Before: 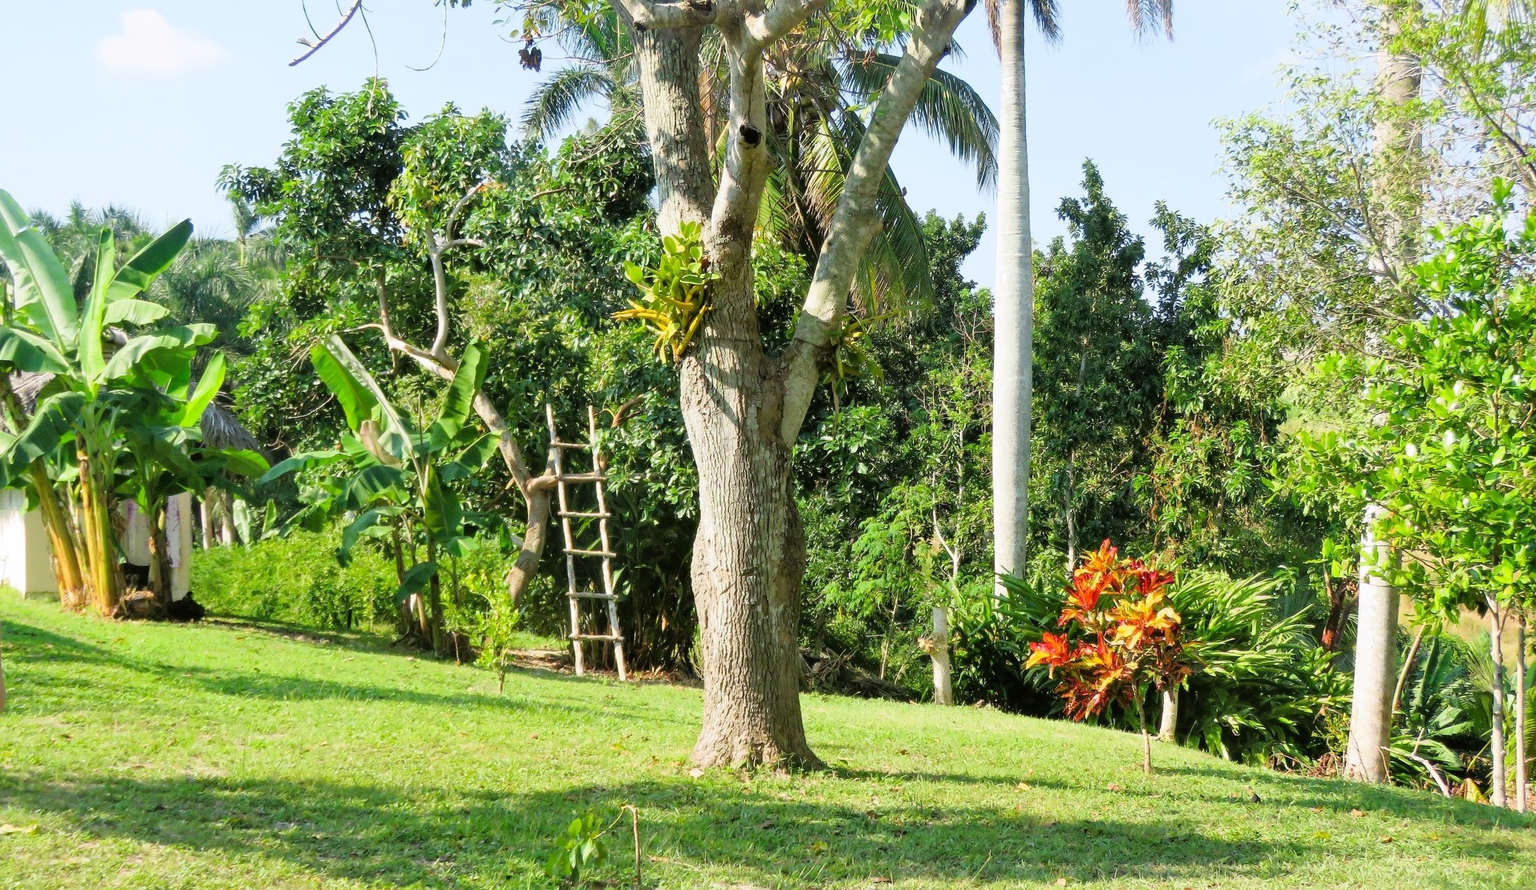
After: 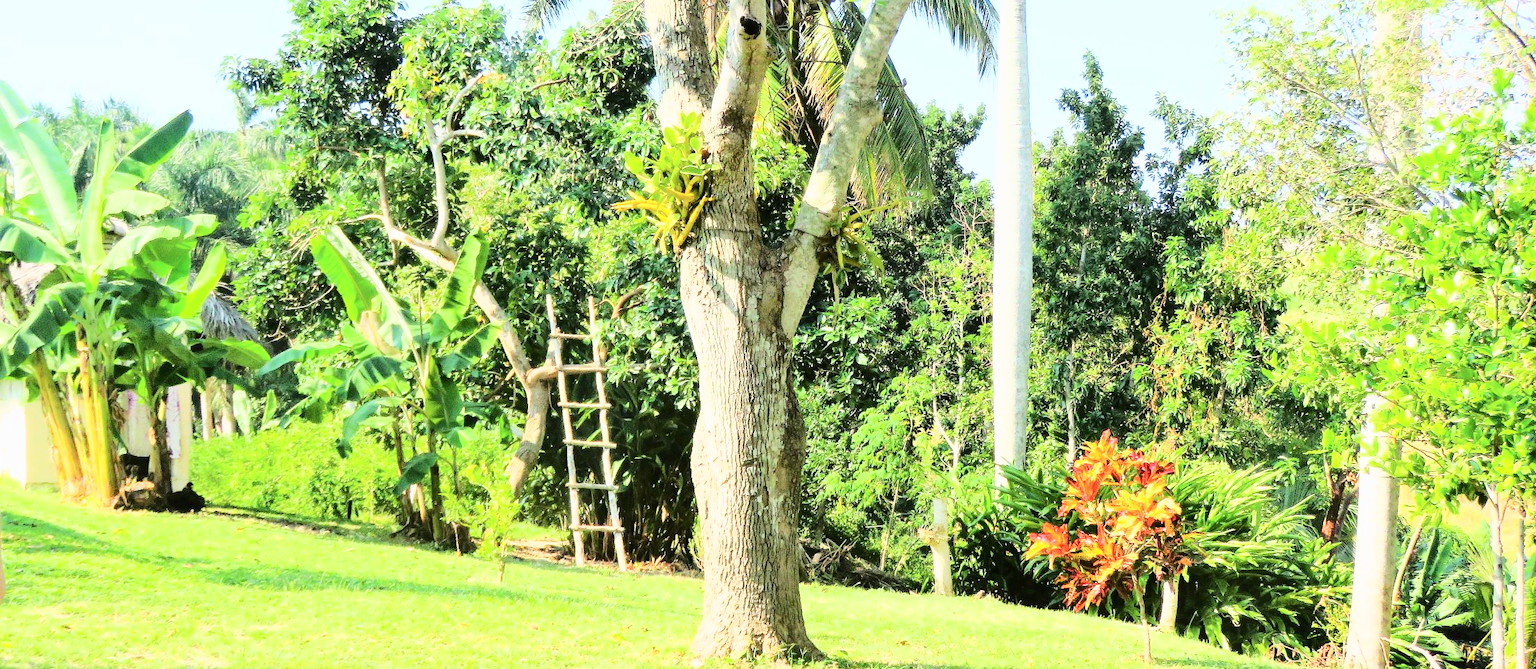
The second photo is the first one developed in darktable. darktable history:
crop and rotate: top 12.287%, bottom 12.498%
contrast brightness saturation: contrast 0.236, brightness 0.091
base curve: curves: ch0 [(0, 0) (0.025, 0.046) (0.112, 0.277) (0.467, 0.74) (0.814, 0.929) (1, 0.942)]
